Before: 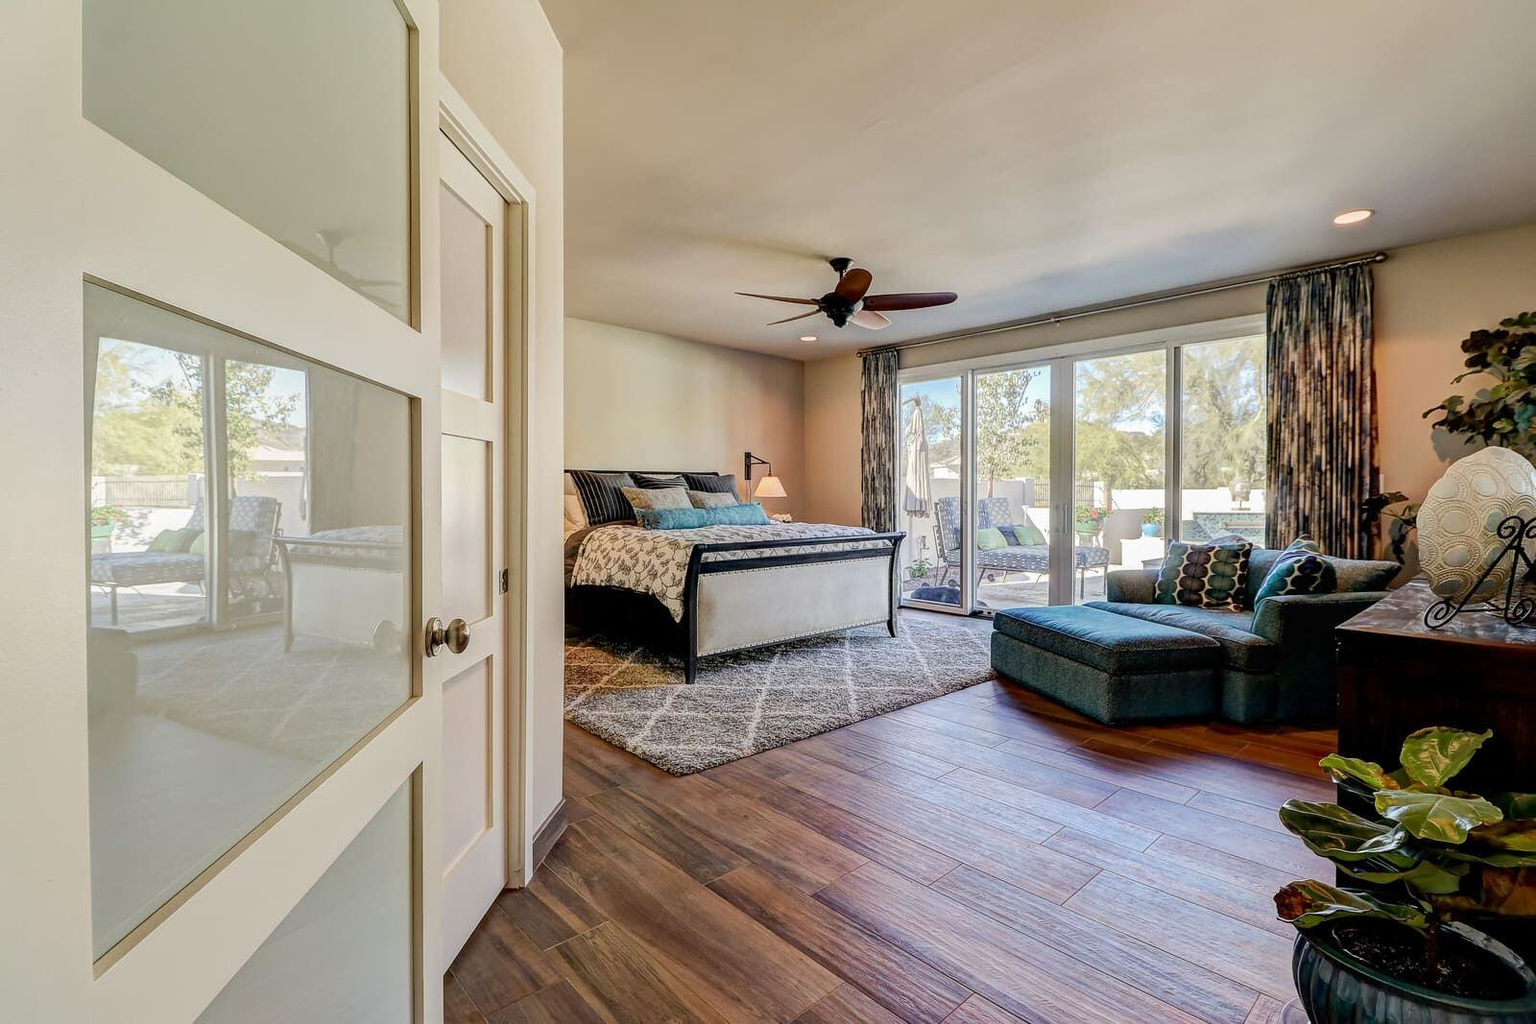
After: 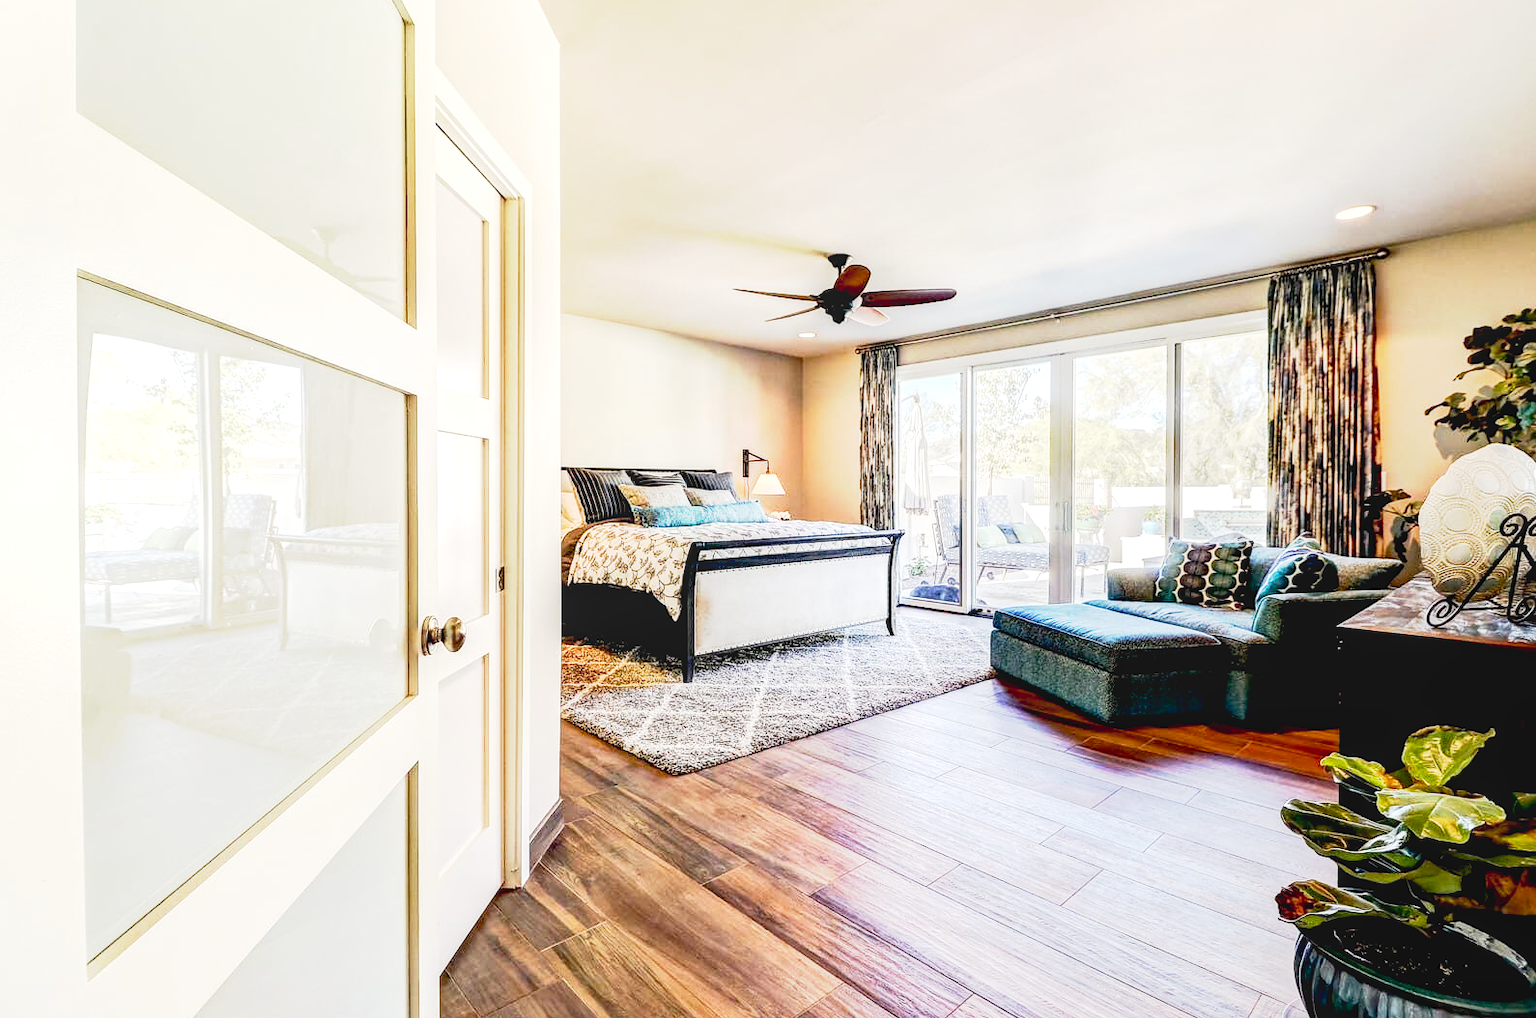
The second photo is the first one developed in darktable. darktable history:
exposure: black level correction 0.008, exposure 0.984 EV, compensate highlight preservation false
crop: left 0.489%, top 0.584%, right 0.127%, bottom 0.55%
local contrast: detail 109%
base curve: curves: ch0 [(0, 0) (0.088, 0.125) (0.176, 0.251) (0.354, 0.501) (0.613, 0.749) (1, 0.877)], preserve colors none
tone equalizer: -8 EV -0.453 EV, -7 EV -0.354 EV, -6 EV -0.355 EV, -5 EV -0.237 EV, -3 EV 0.23 EV, -2 EV 0.332 EV, -1 EV 0.367 EV, +0 EV 0.429 EV, edges refinement/feathering 500, mask exposure compensation -1.57 EV, preserve details no
